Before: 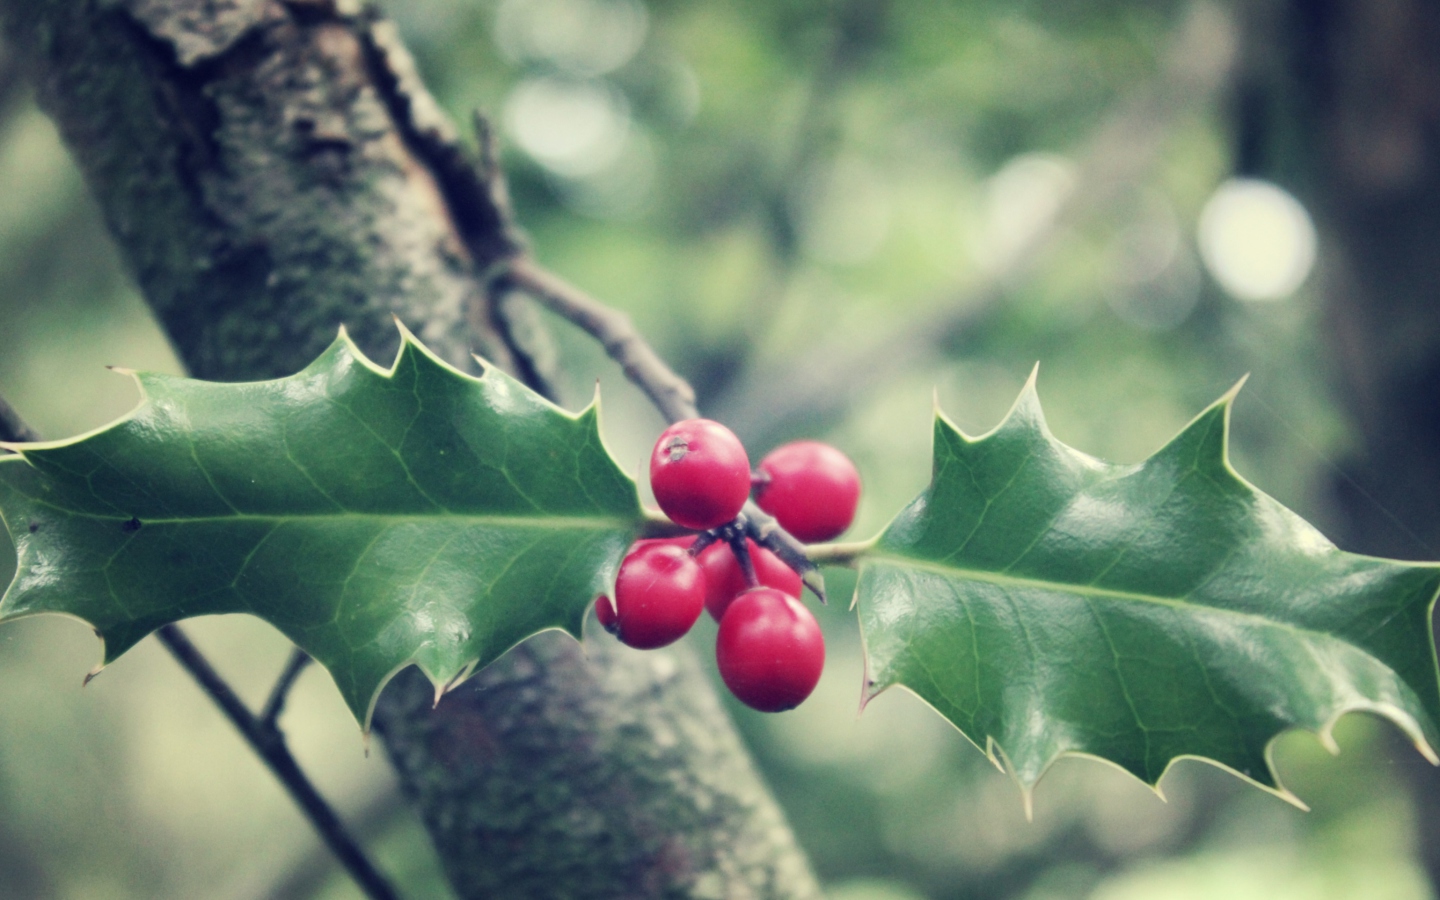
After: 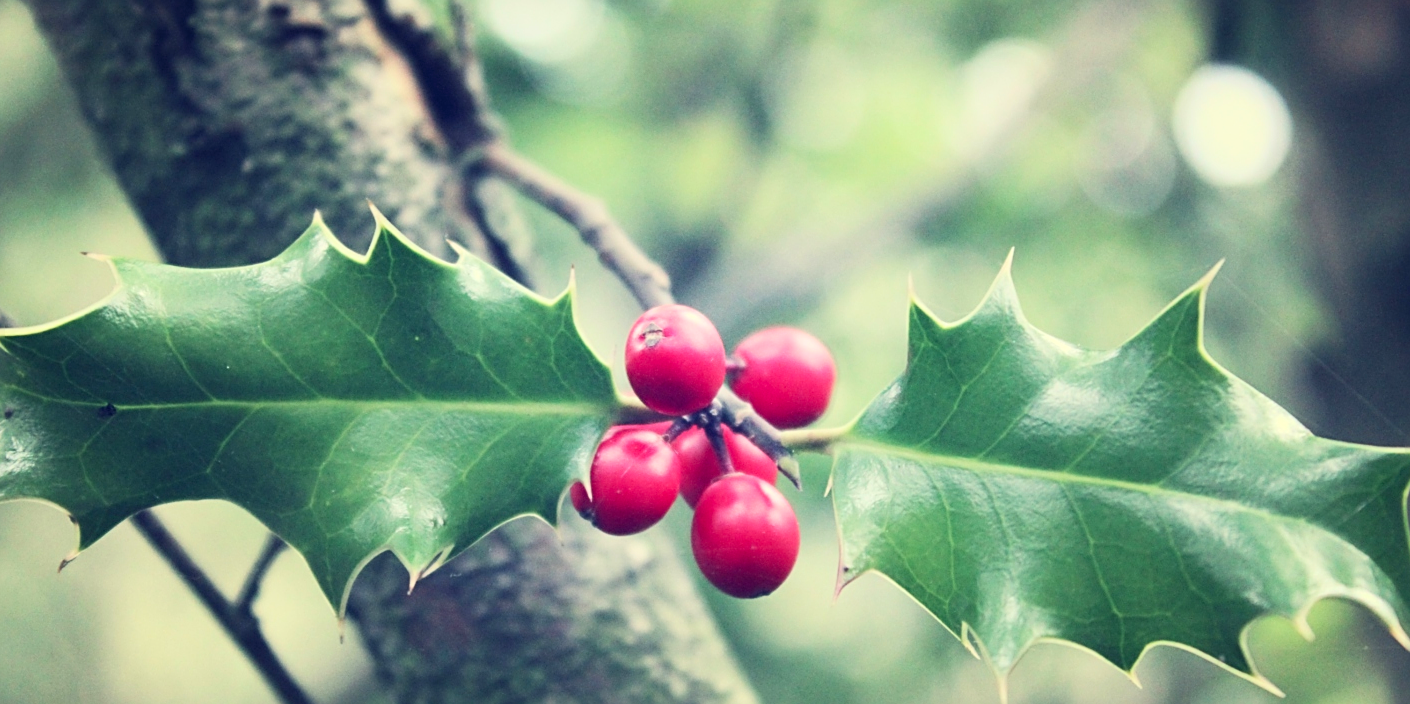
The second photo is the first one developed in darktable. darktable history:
contrast brightness saturation: contrast 0.2, brightness 0.165, saturation 0.216
sharpen: on, module defaults
crop and rotate: left 1.805%, top 12.713%, right 0.268%, bottom 9.039%
